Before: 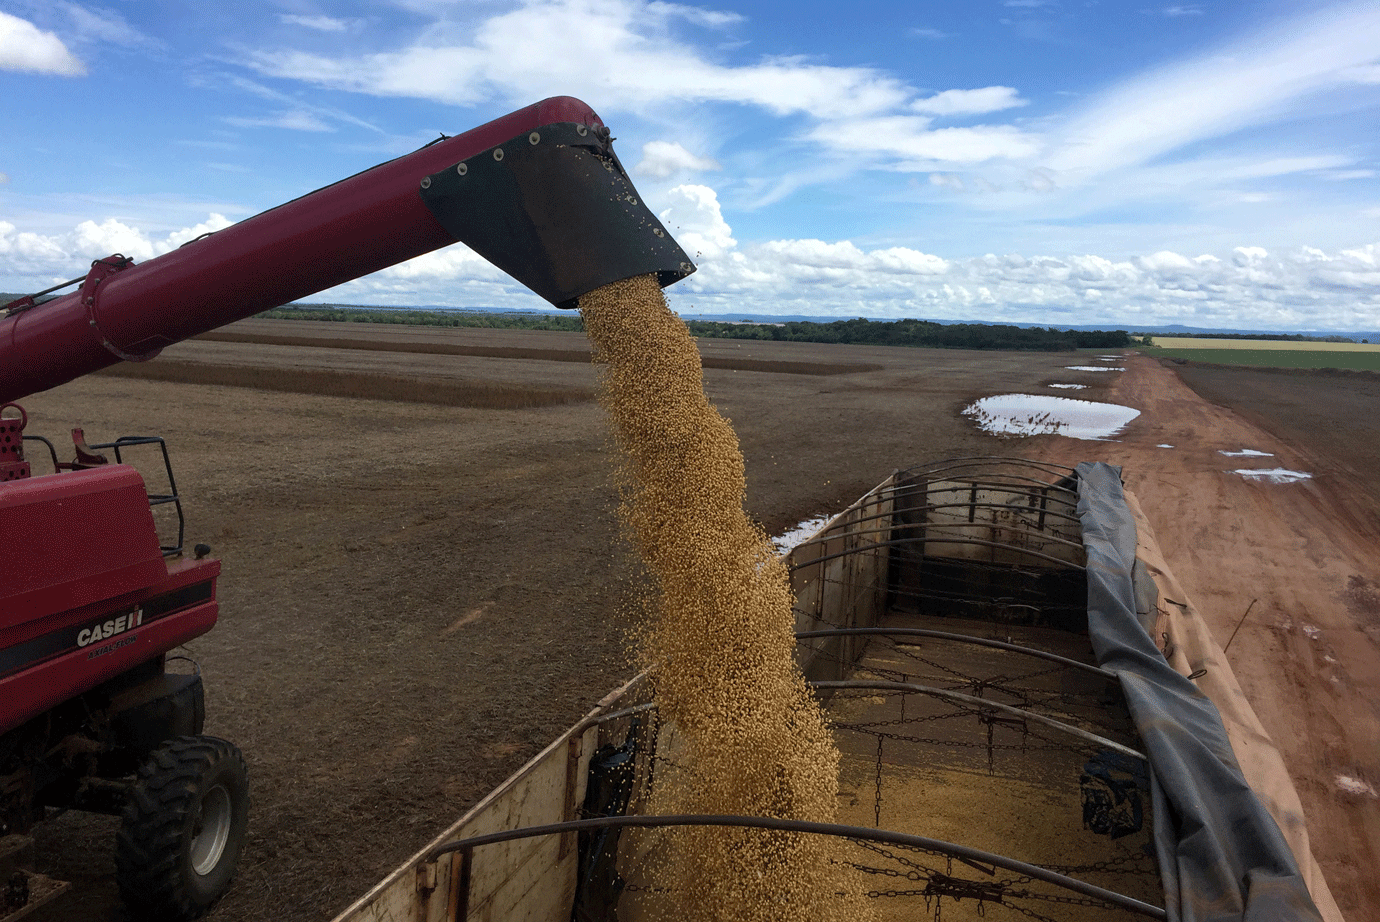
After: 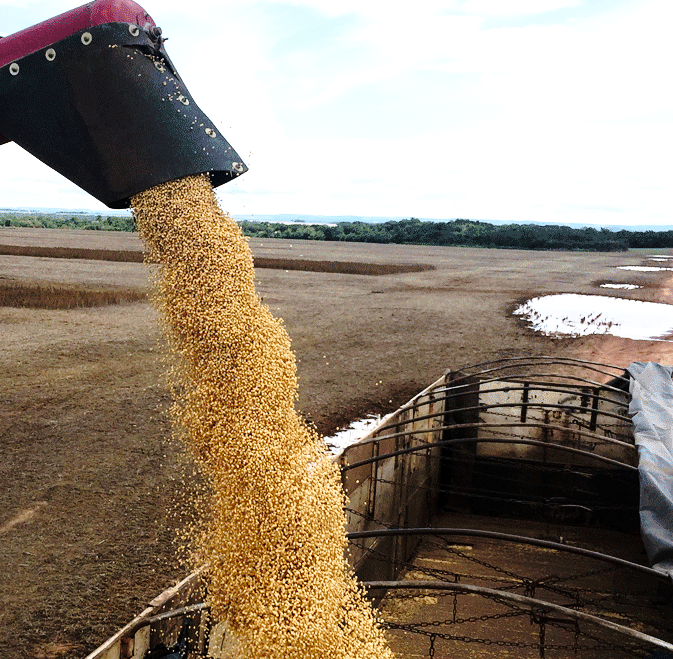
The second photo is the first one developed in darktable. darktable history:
base curve: curves: ch0 [(0, 0) (0.028, 0.03) (0.121, 0.232) (0.46, 0.748) (0.859, 0.968) (1, 1)], preserve colors none
tone equalizer: -8 EV -1.12 EV, -7 EV -1.03 EV, -6 EV -0.86 EV, -5 EV -0.584 EV, -3 EV 0.584 EV, -2 EV 0.866 EV, -1 EV 1.01 EV, +0 EV 1.08 EV
crop: left 32.483%, top 10.933%, right 18.684%, bottom 17.494%
